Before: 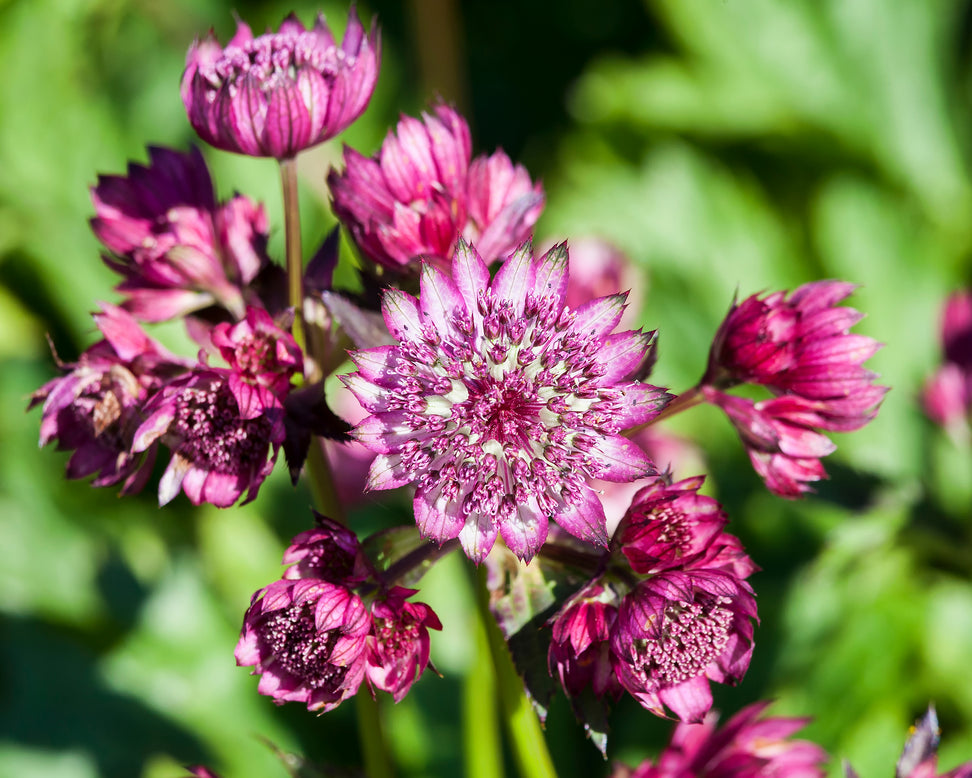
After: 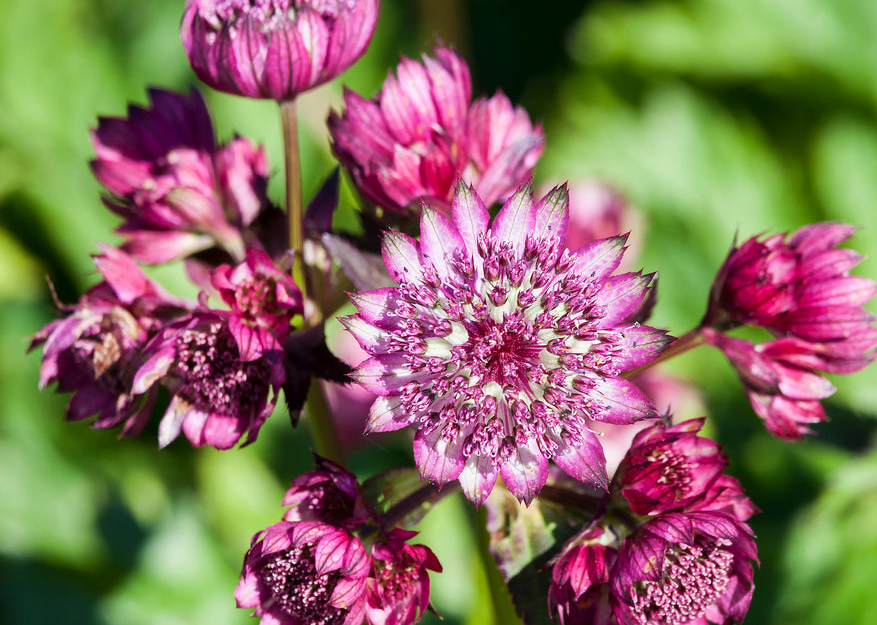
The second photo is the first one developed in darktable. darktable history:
crop: top 7.555%, right 9.689%, bottom 12.043%
